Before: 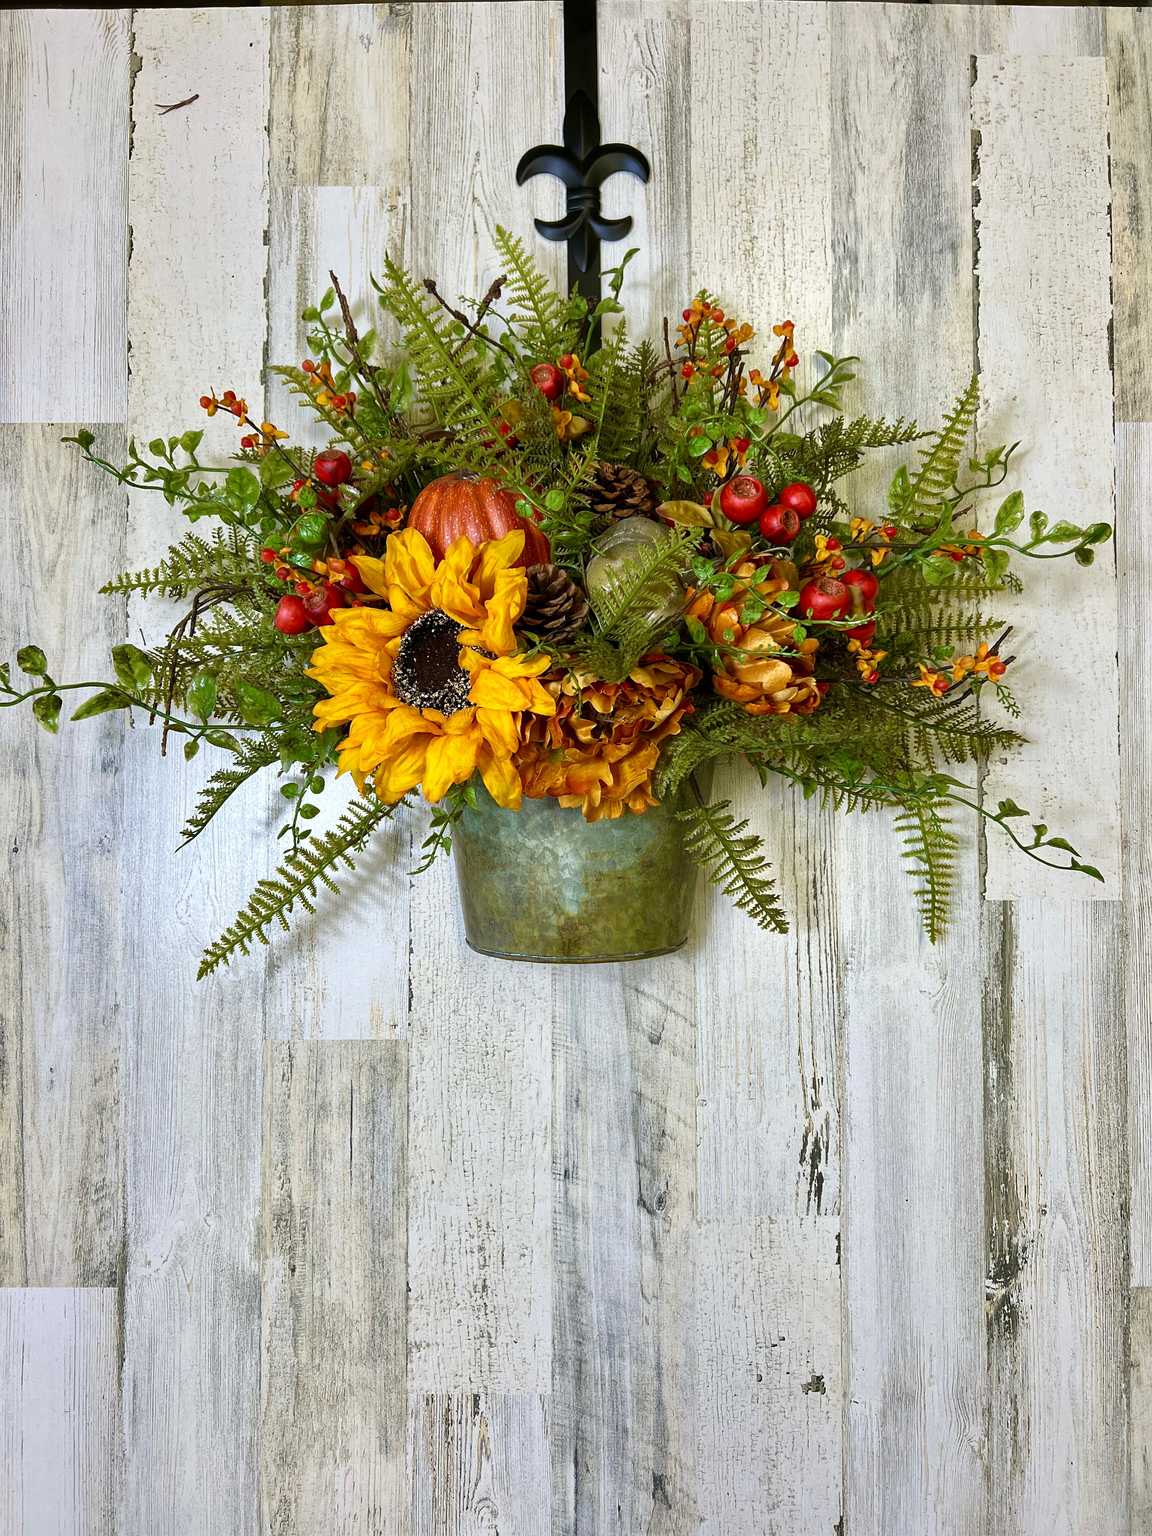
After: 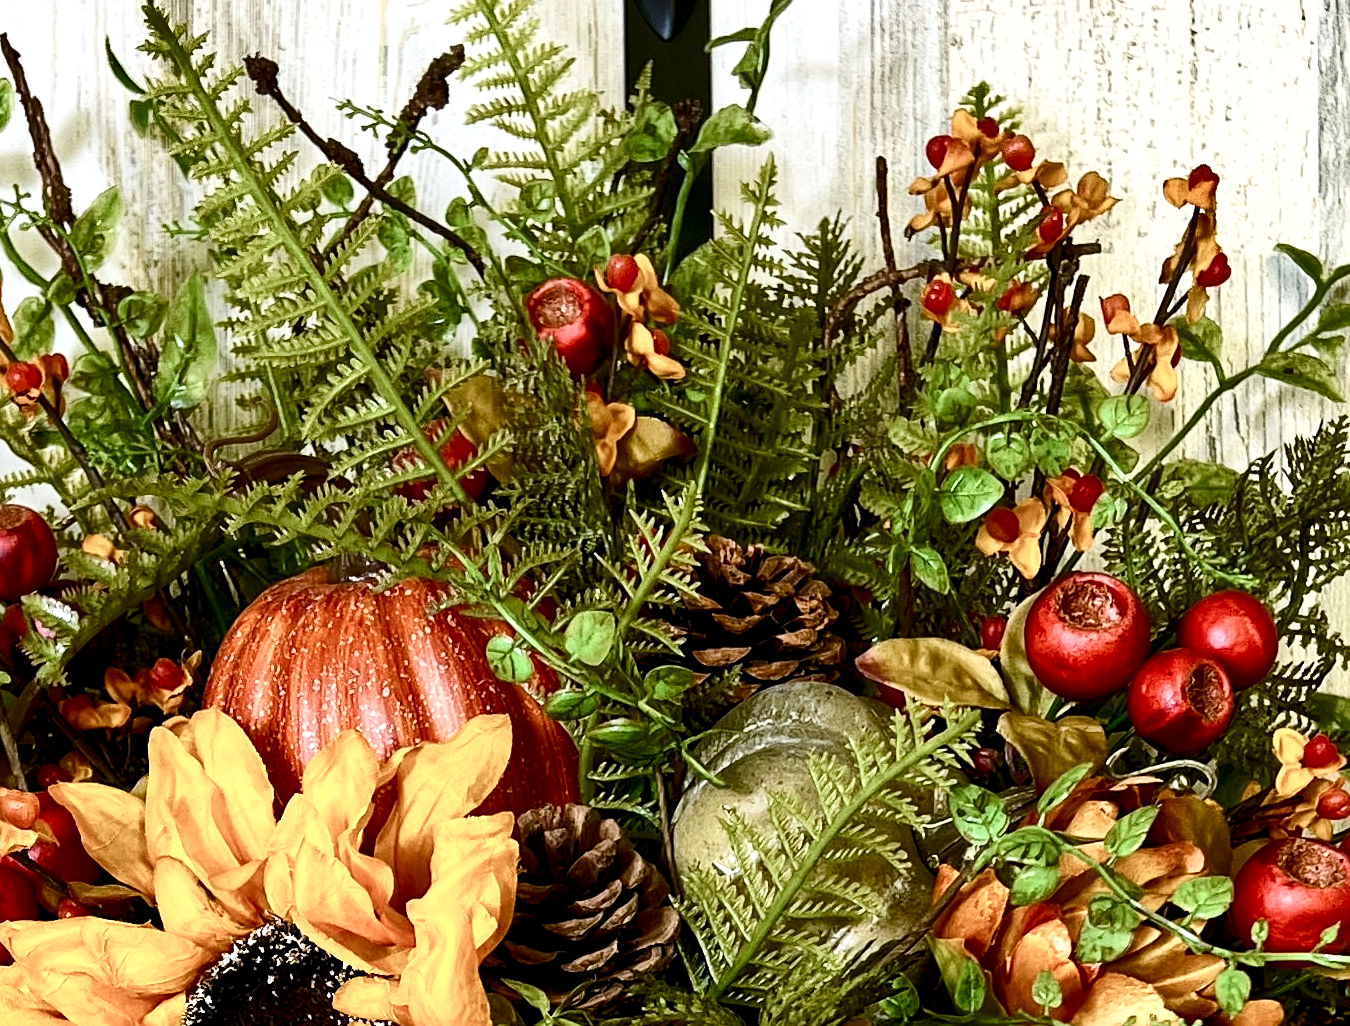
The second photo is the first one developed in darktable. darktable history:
crop: left 28.656%, top 16.789%, right 26.679%, bottom 57.744%
exposure: black level correction 0, exposure 0.5 EV, compensate highlight preservation false
color balance rgb: global offset › luminance -0.498%, perceptual saturation grading › global saturation 0.292%, perceptual saturation grading › highlights -31.448%, perceptual saturation grading › mid-tones 5.444%, perceptual saturation grading › shadows 18.07%
shadows and highlights: low approximation 0.01, soften with gaussian
sharpen: amount 0.205
contrast brightness saturation: contrast 0.299
